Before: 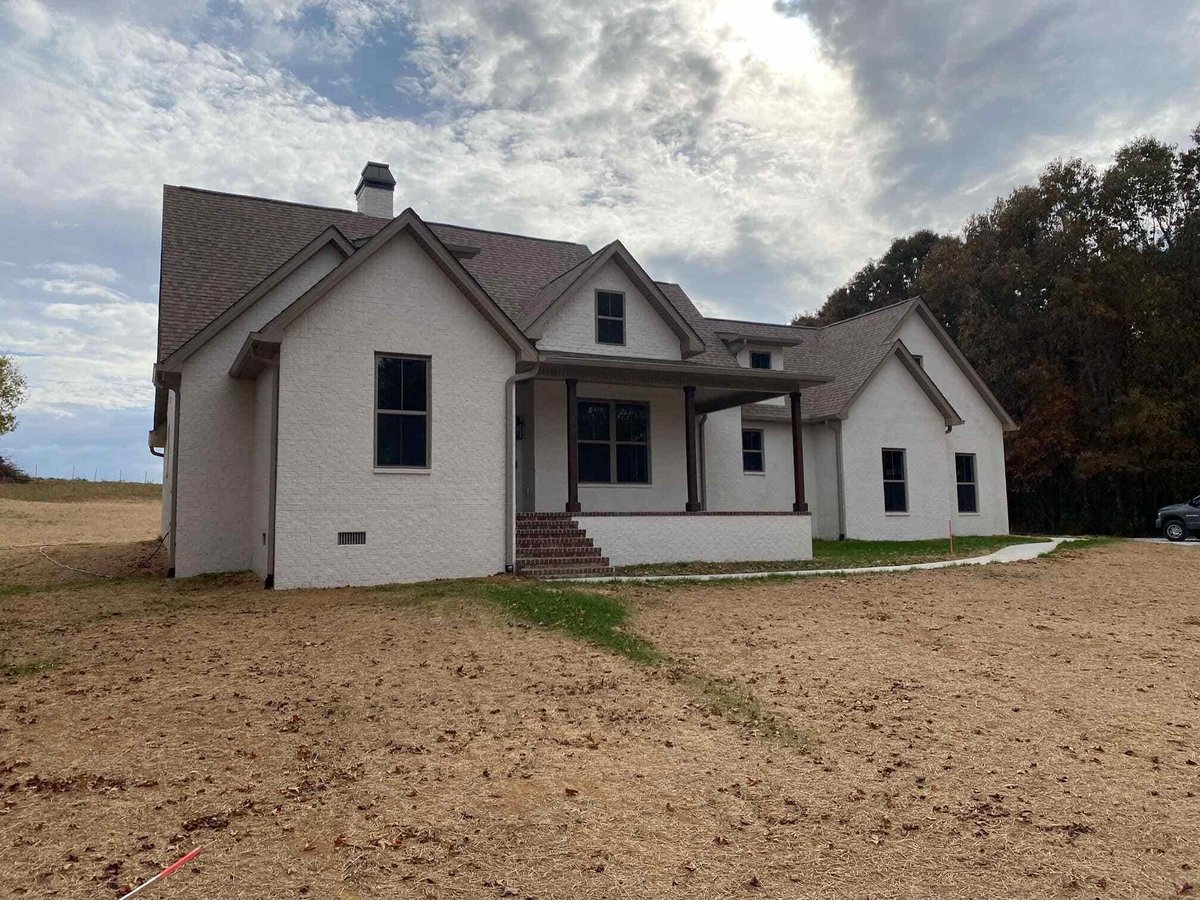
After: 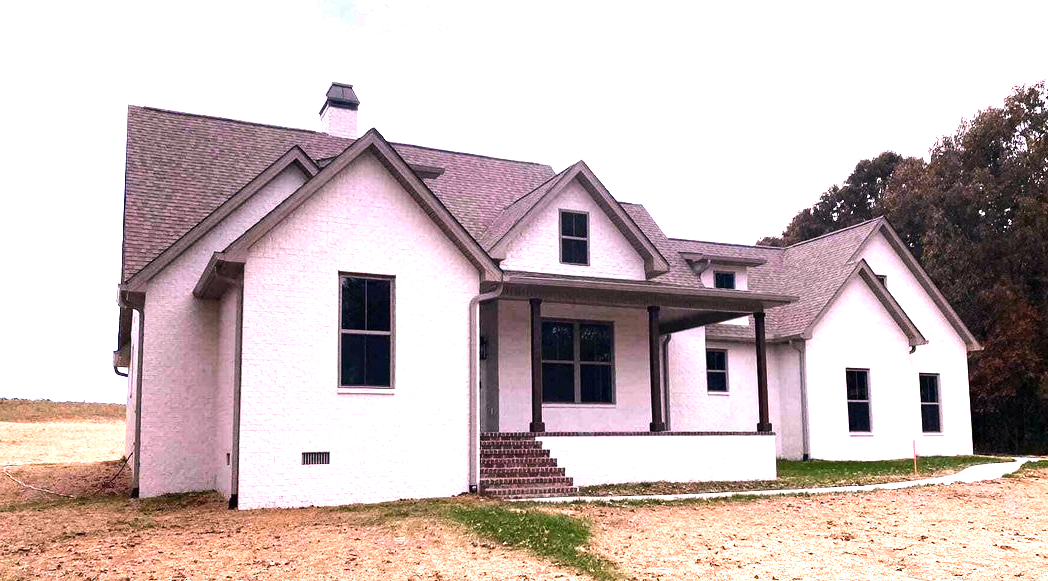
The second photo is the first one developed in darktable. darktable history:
crop: left 3.015%, top 8.969%, right 9.647%, bottom 26.457%
white balance: red 1.188, blue 1.11
color correction: highlights a* 3.84, highlights b* 5.07
tone equalizer: -8 EV -0.75 EV, -7 EV -0.7 EV, -6 EV -0.6 EV, -5 EV -0.4 EV, -3 EV 0.4 EV, -2 EV 0.6 EV, -1 EV 0.7 EV, +0 EV 0.75 EV, edges refinement/feathering 500, mask exposure compensation -1.57 EV, preserve details no
color calibration: illuminant Planckian (black body), adaptation linear Bradford (ICC v4), x 0.364, y 0.367, temperature 4417.56 K, saturation algorithm version 1 (2020)
exposure: exposure 1.25 EV, compensate exposure bias true, compensate highlight preservation false
